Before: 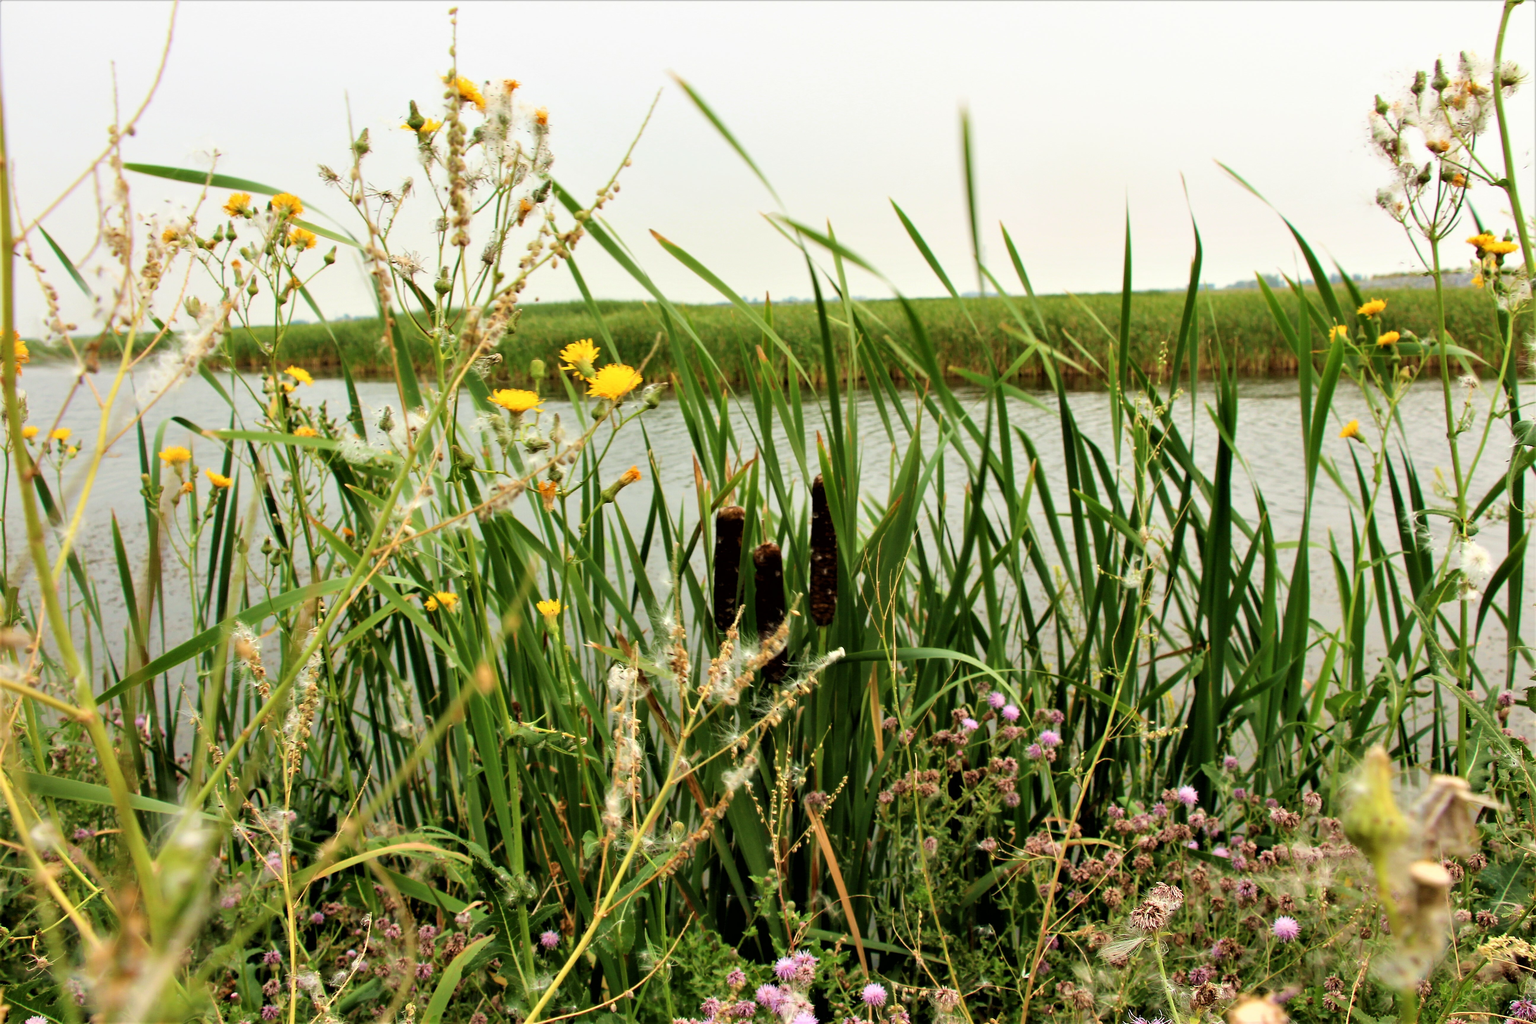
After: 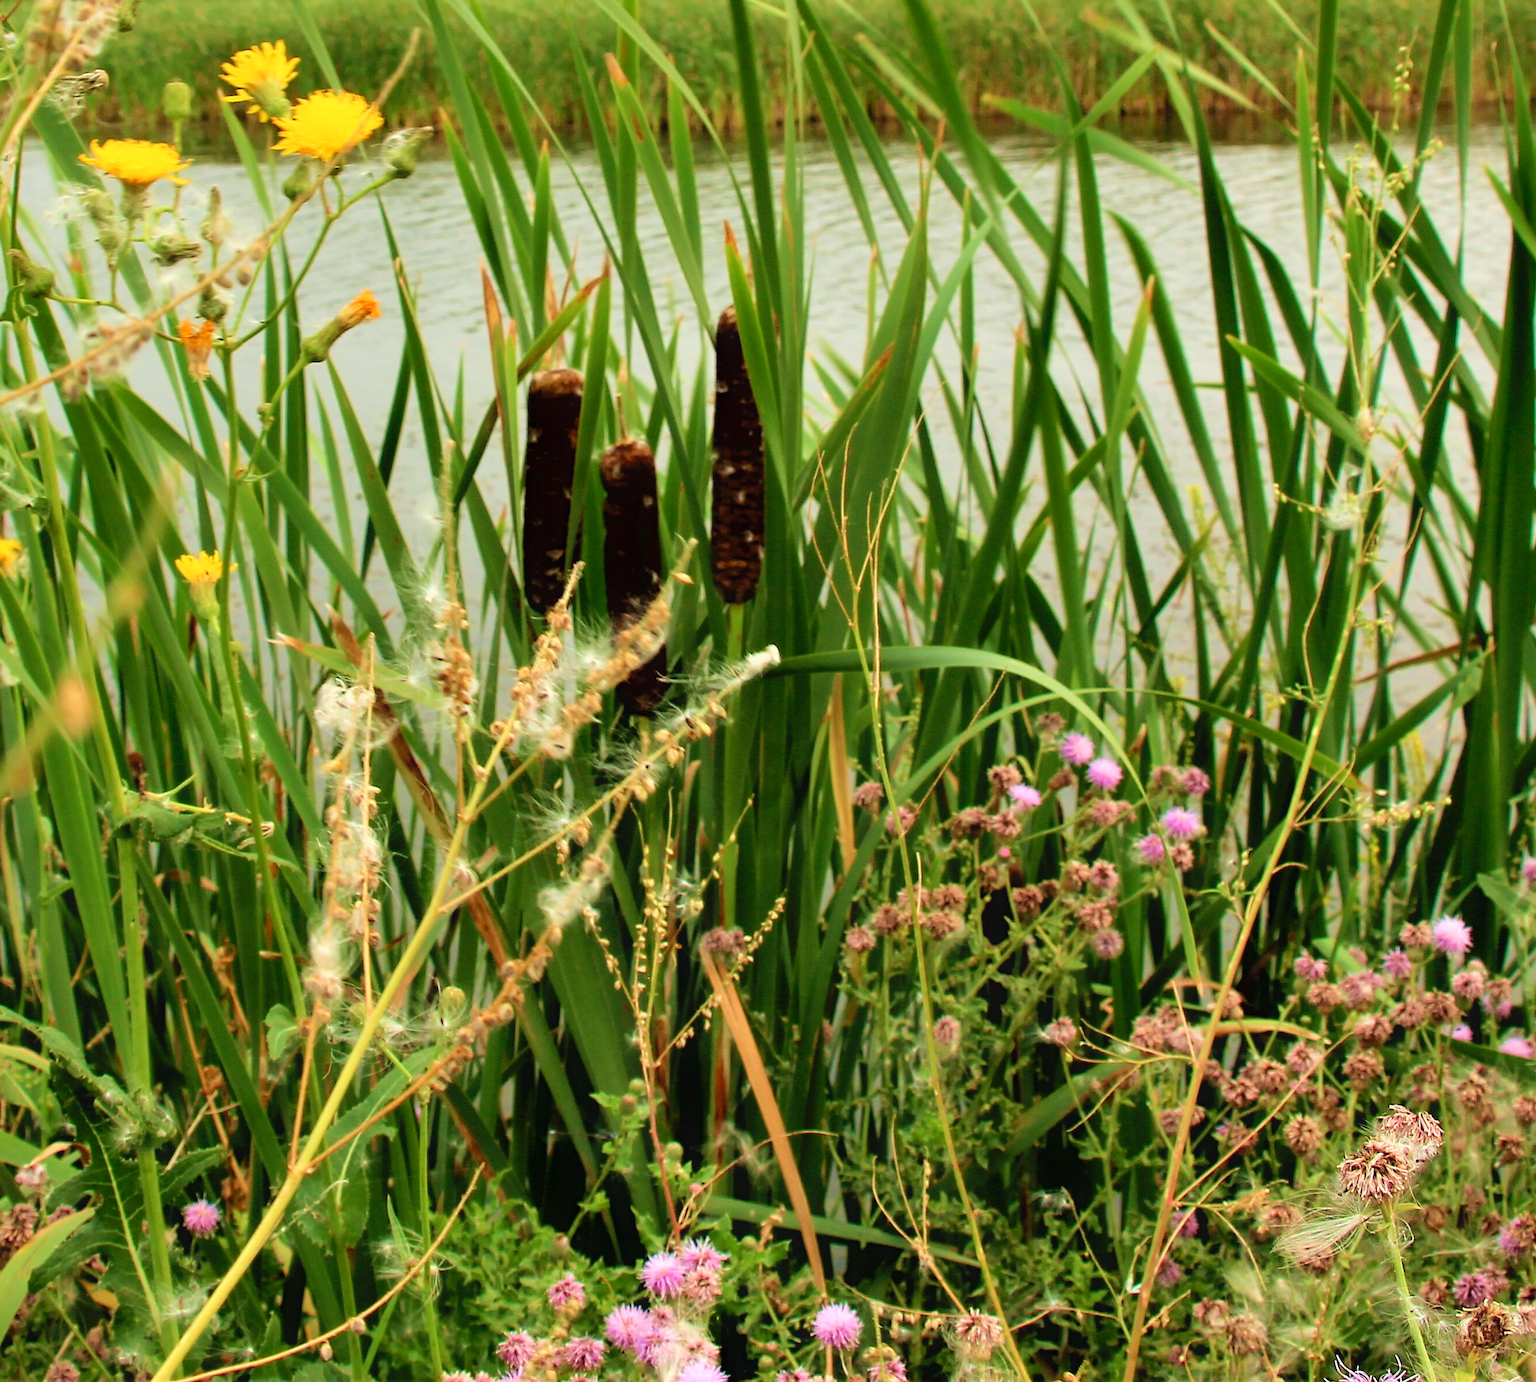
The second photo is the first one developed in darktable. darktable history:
velvia: on, module defaults
levels: levels [0, 0.445, 1]
contrast equalizer: octaves 7, y [[0.5, 0.5, 0.472, 0.5, 0.5, 0.5], [0.5 ×6], [0.5 ×6], [0 ×6], [0 ×6]]
crop and rotate: left 29.121%, top 31.07%, right 19.821%
